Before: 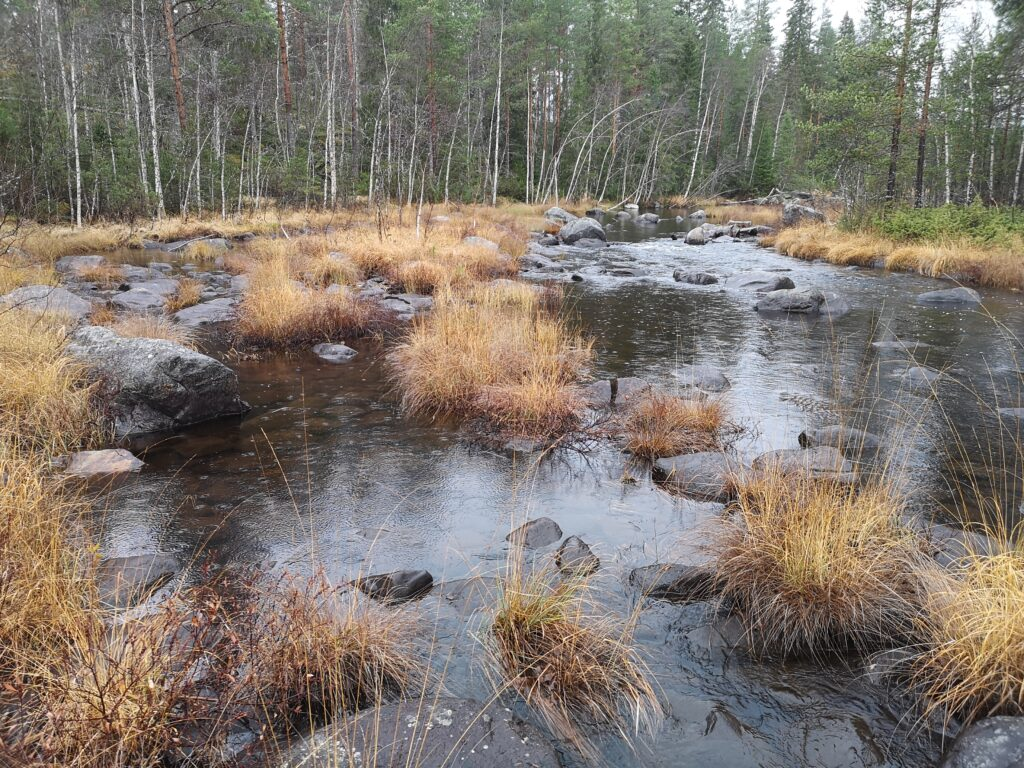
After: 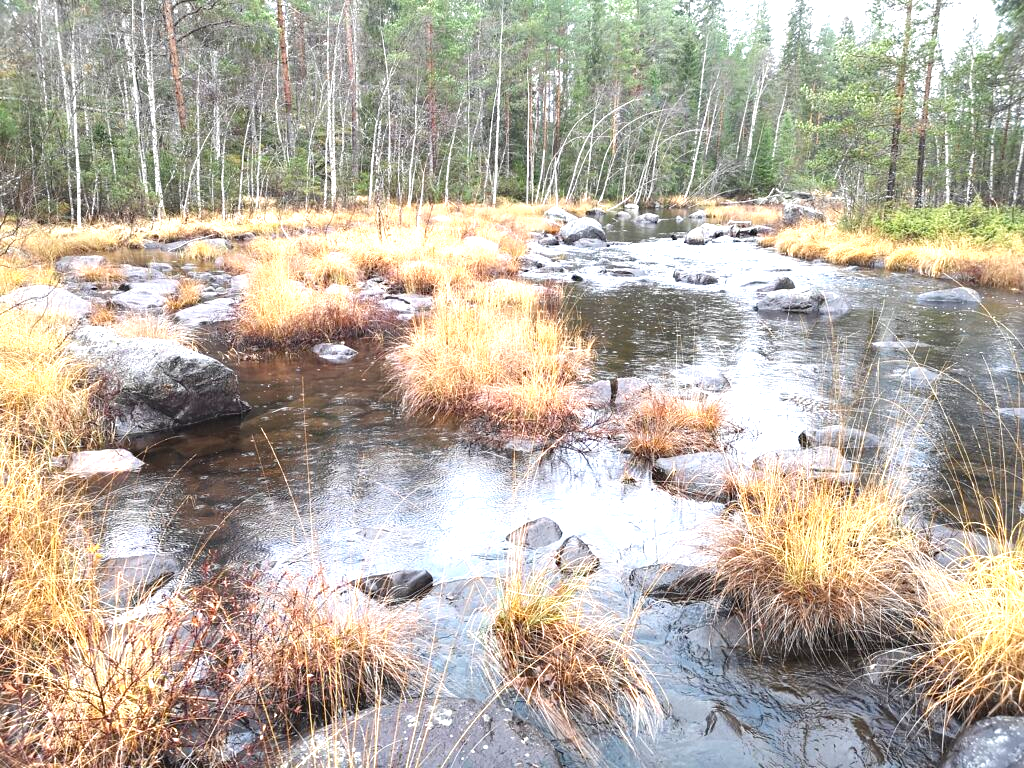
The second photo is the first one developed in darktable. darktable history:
exposure: black level correction 0, exposure 1.35 EV, compensate exposure bias true, compensate highlight preservation false
haze removal: strength 0.1, compatibility mode true, adaptive false
